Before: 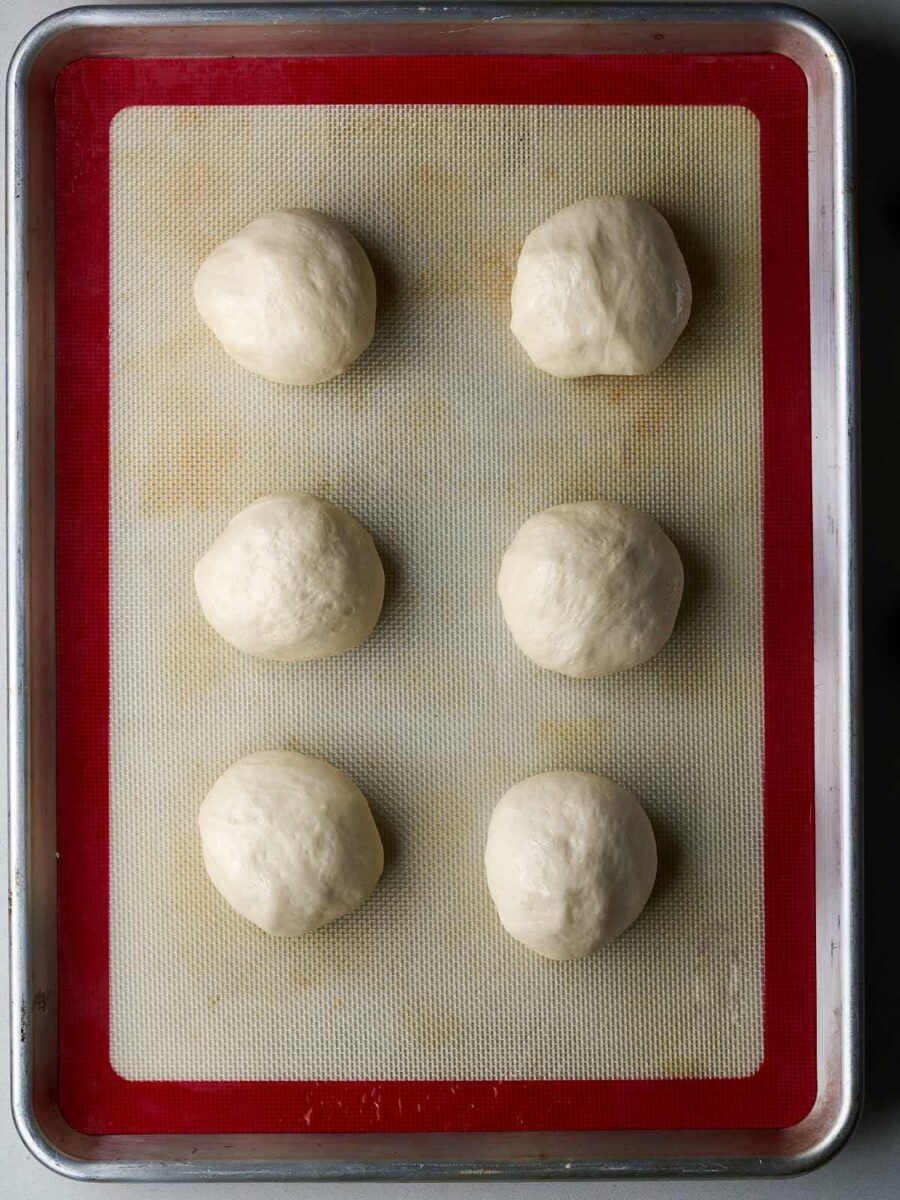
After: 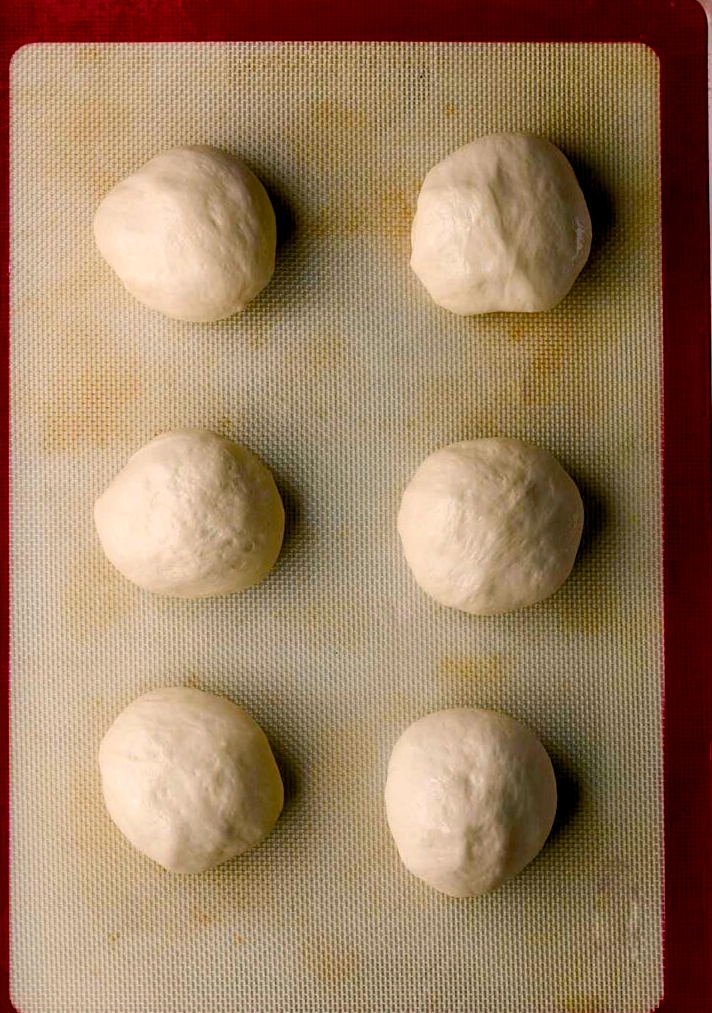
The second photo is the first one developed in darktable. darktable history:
color balance rgb: power › hue 61.08°, highlights gain › chroma 3.038%, highlights gain › hue 54.33°, global offset › luminance -0.975%, perceptual saturation grading › global saturation 34.947%, perceptual saturation grading › highlights -29.812%, perceptual saturation grading › shadows 35.39%
crop: left 11.218%, top 5.305%, right 9.592%, bottom 10.272%
